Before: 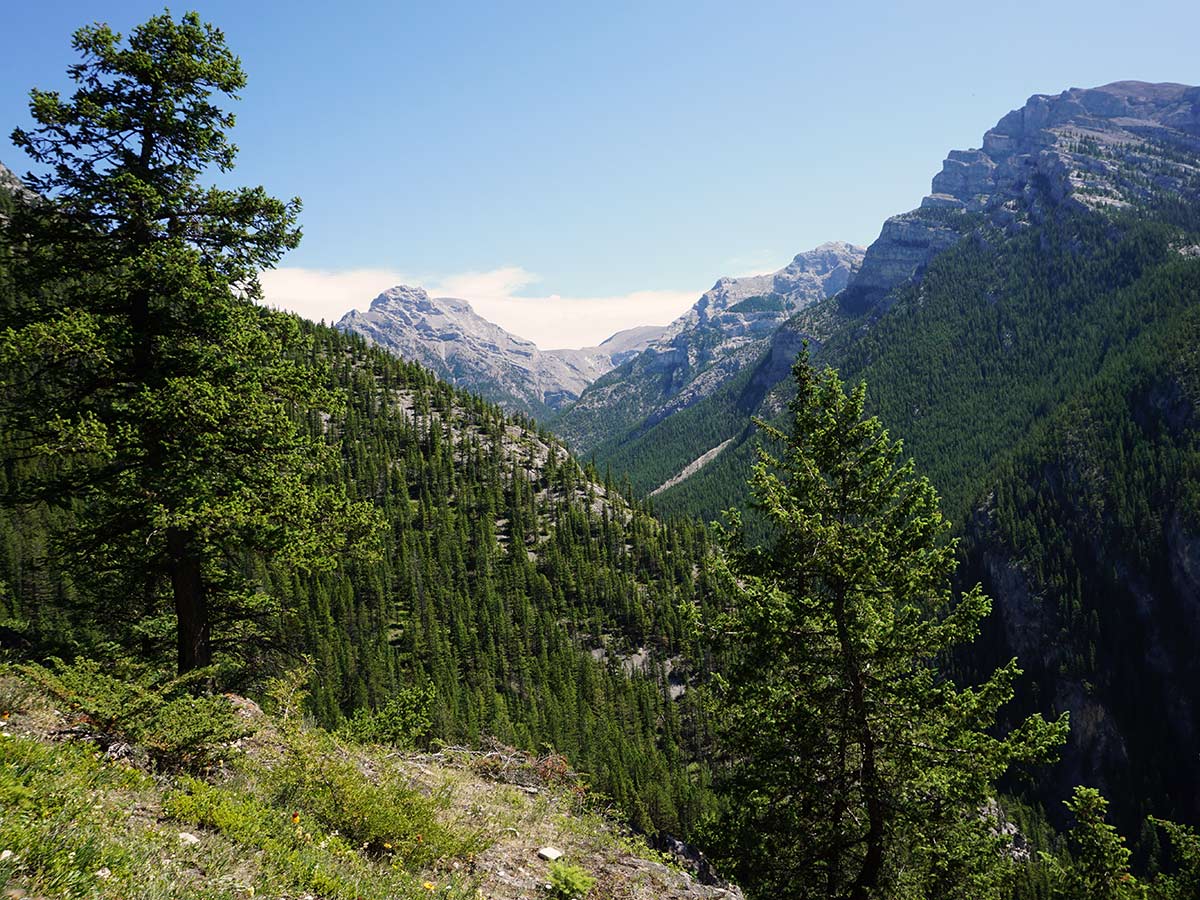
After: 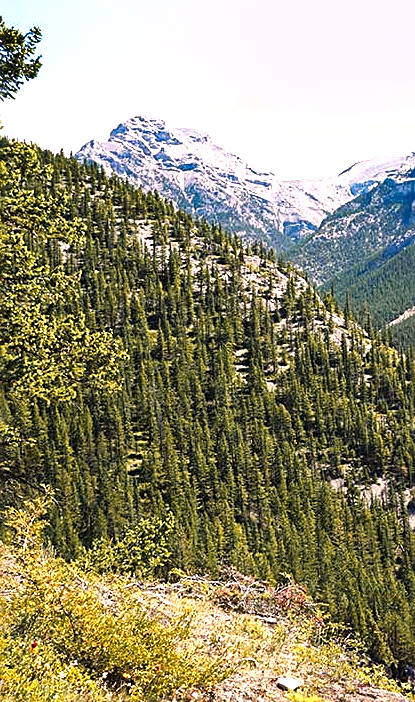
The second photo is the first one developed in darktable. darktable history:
exposure: black level correction 0, exposure 1.098 EV, compensate highlight preservation false
haze removal: compatibility mode true, adaptive false
crop and rotate: left 21.816%, top 18.916%, right 43.531%, bottom 2.998%
shadows and highlights: low approximation 0.01, soften with gaussian
sharpen: on, module defaults
color zones: curves: ch1 [(0.263, 0.53) (0.376, 0.287) (0.487, 0.512) (0.748, 0.547) (1, 0.513)]; ch2 [(0.262, 0.45) (0.751, 0.477)]
color correction: highlights a* 7.28, highlights b* 3.81
